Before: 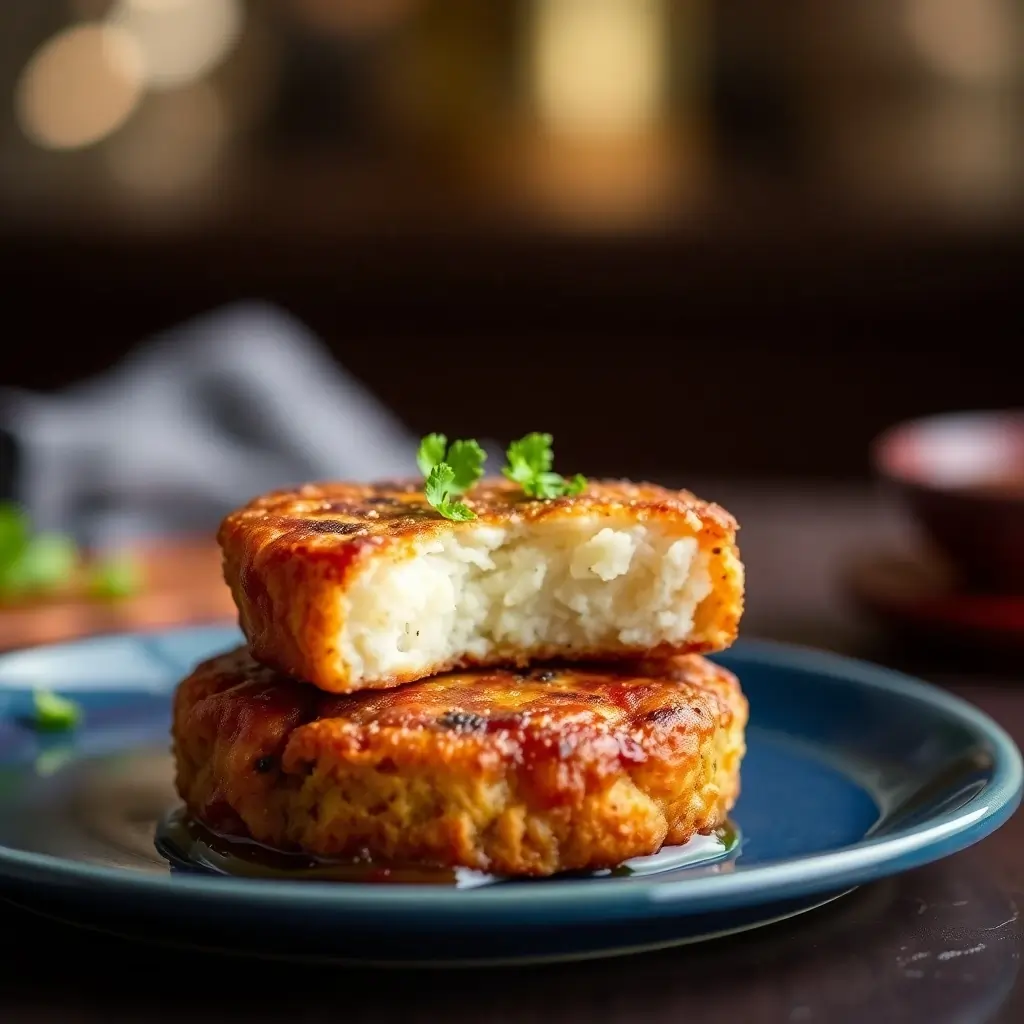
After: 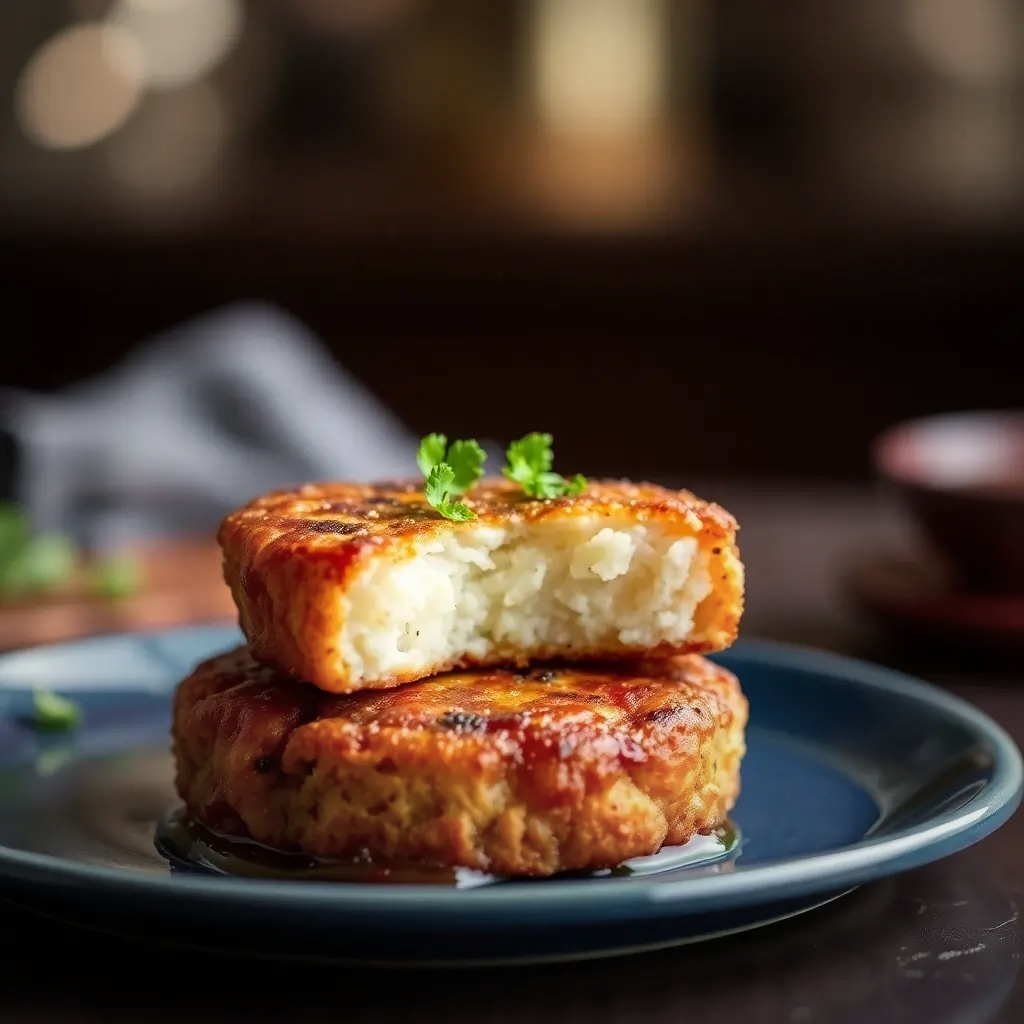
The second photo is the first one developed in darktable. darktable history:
vignetting: fall-off start 34.73%, fall-off radius 64.32%, brightness -0.189, saturation -0.294, width/height ratio 0.957
